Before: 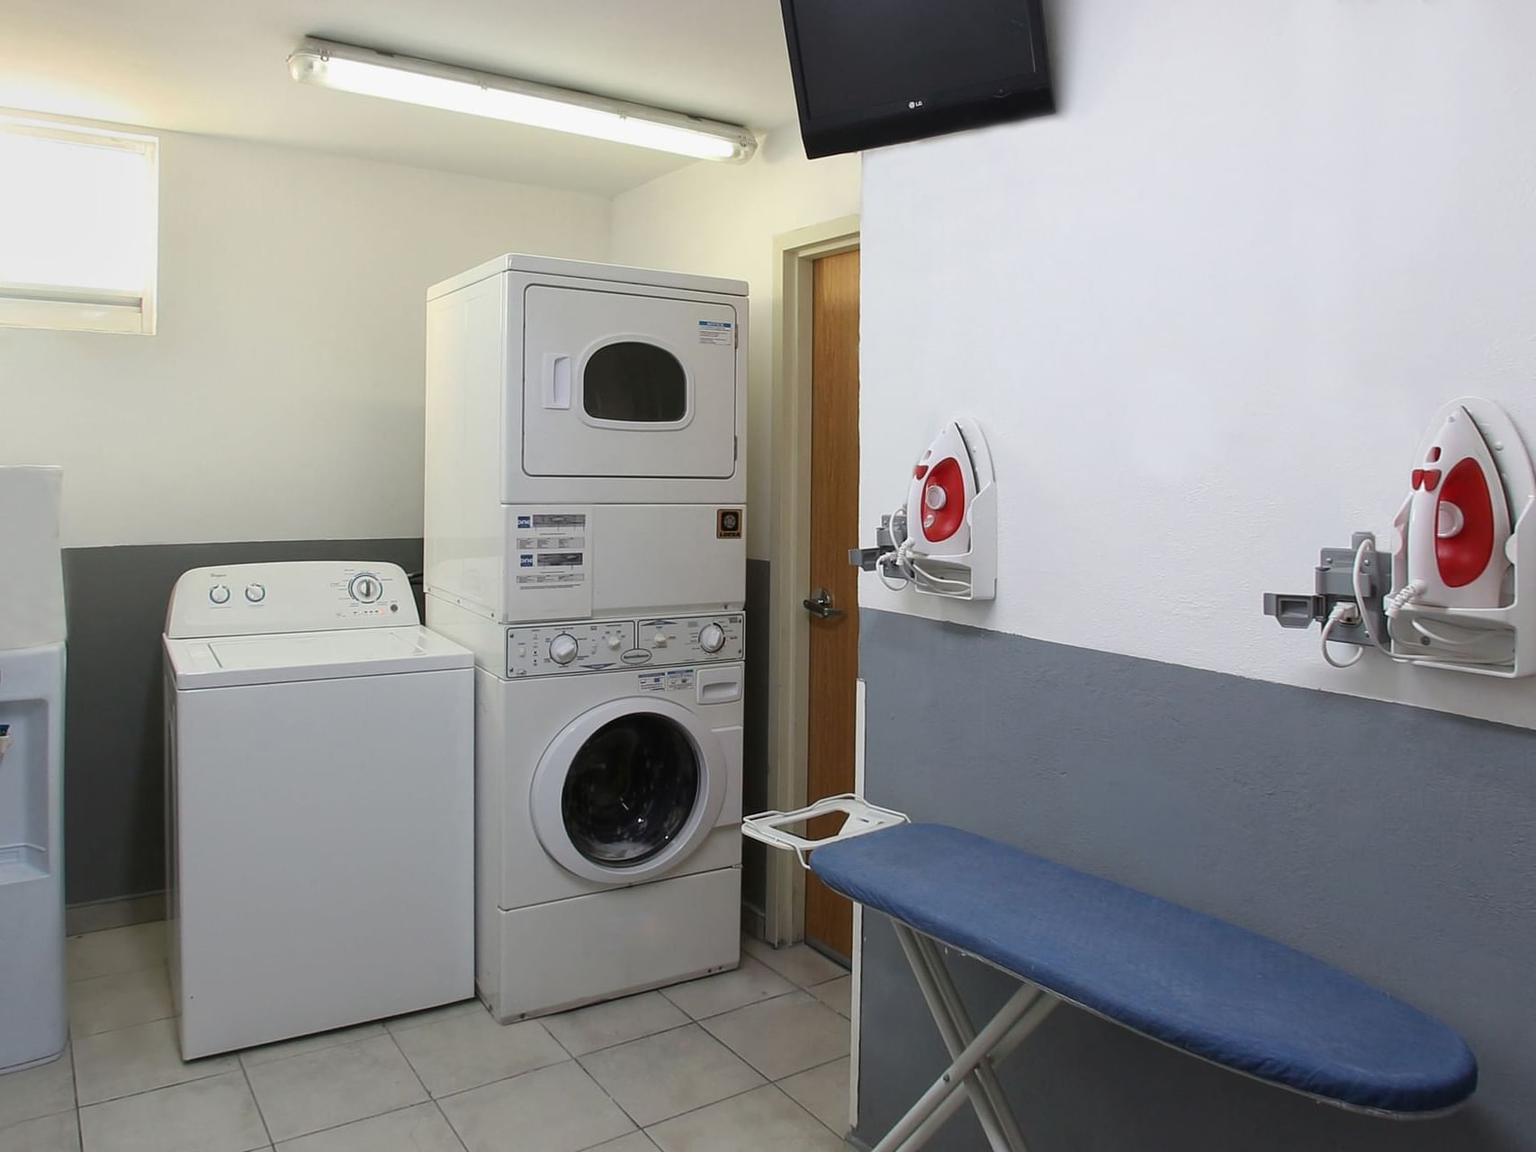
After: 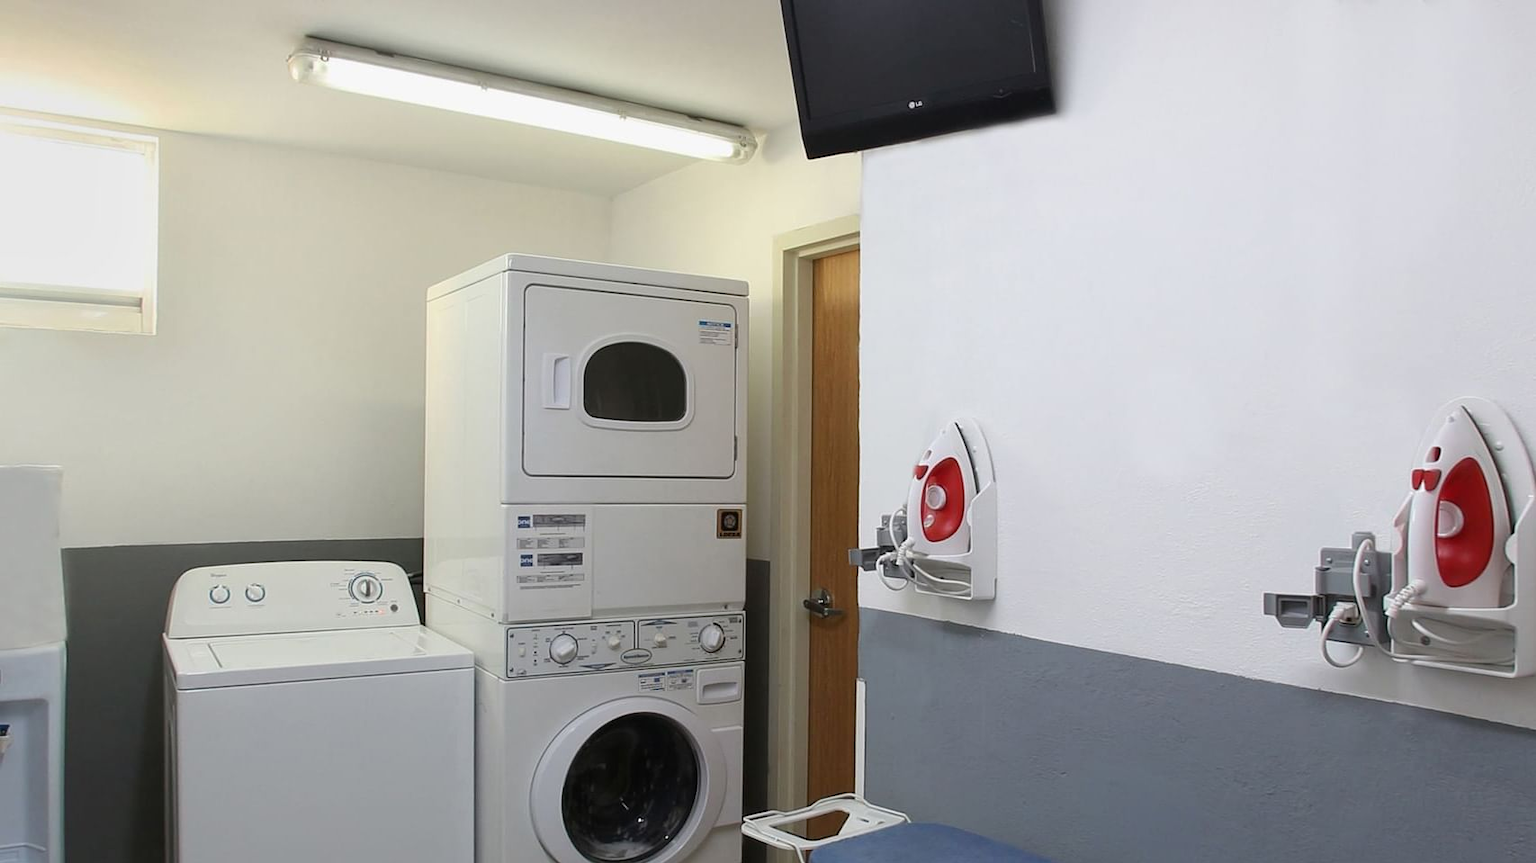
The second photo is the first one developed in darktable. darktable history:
crop: bottom 24.994%
